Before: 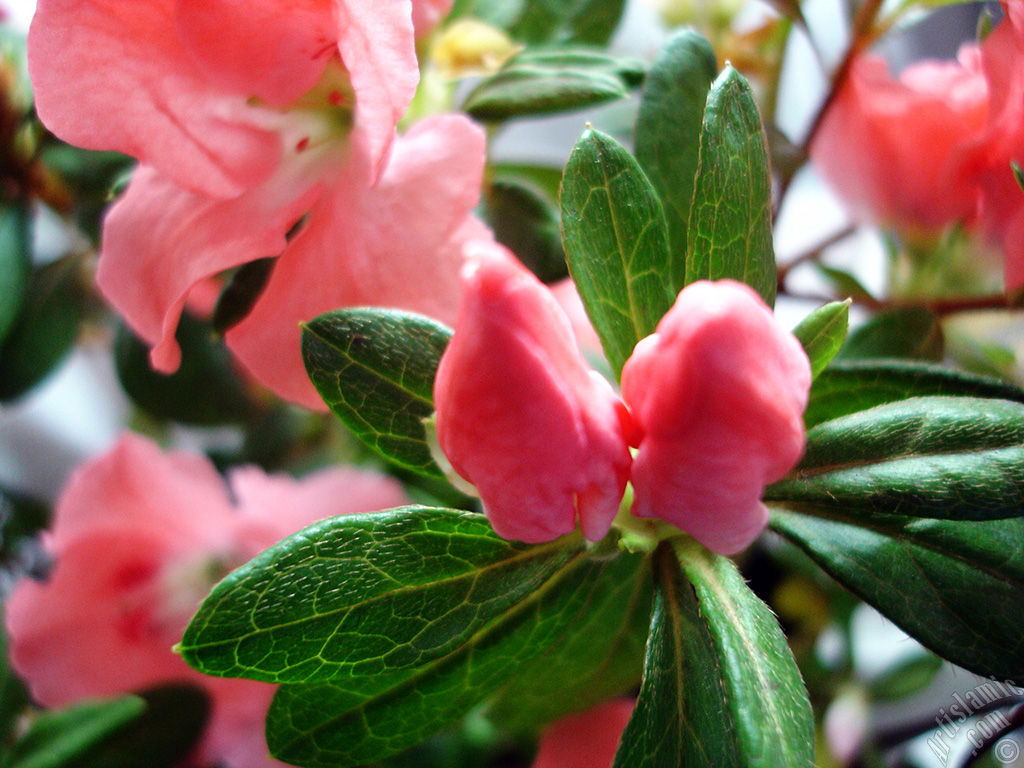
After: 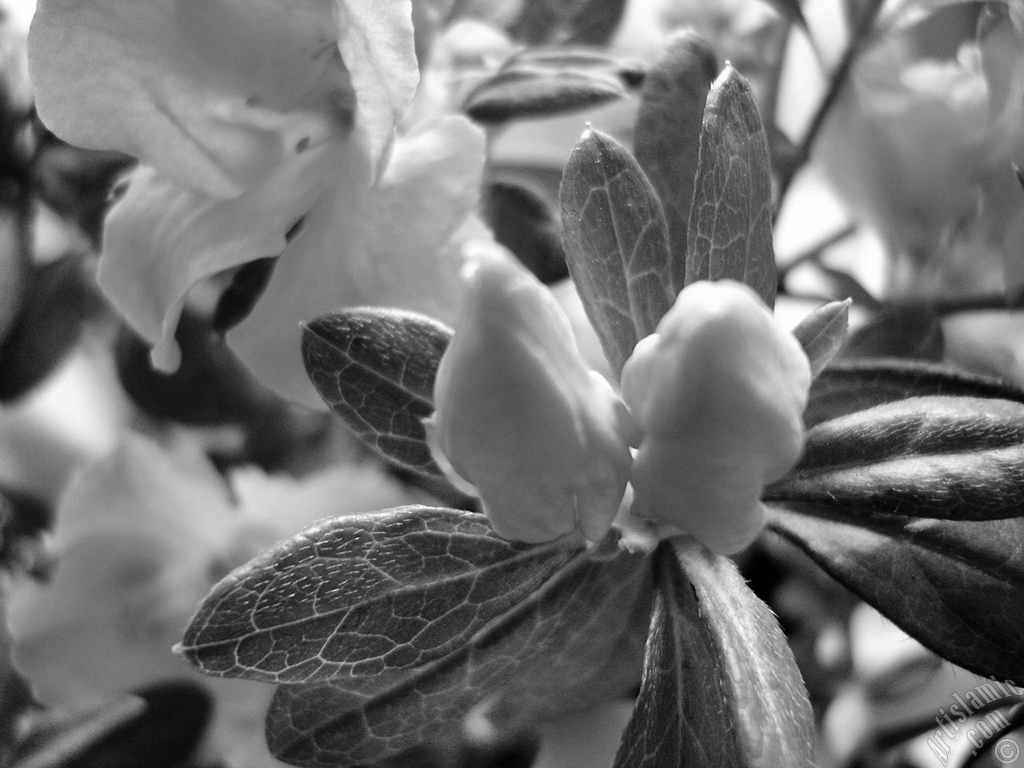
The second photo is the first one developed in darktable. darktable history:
monochrome: on, module defaults
shadows and highlights: soften with gaussian
